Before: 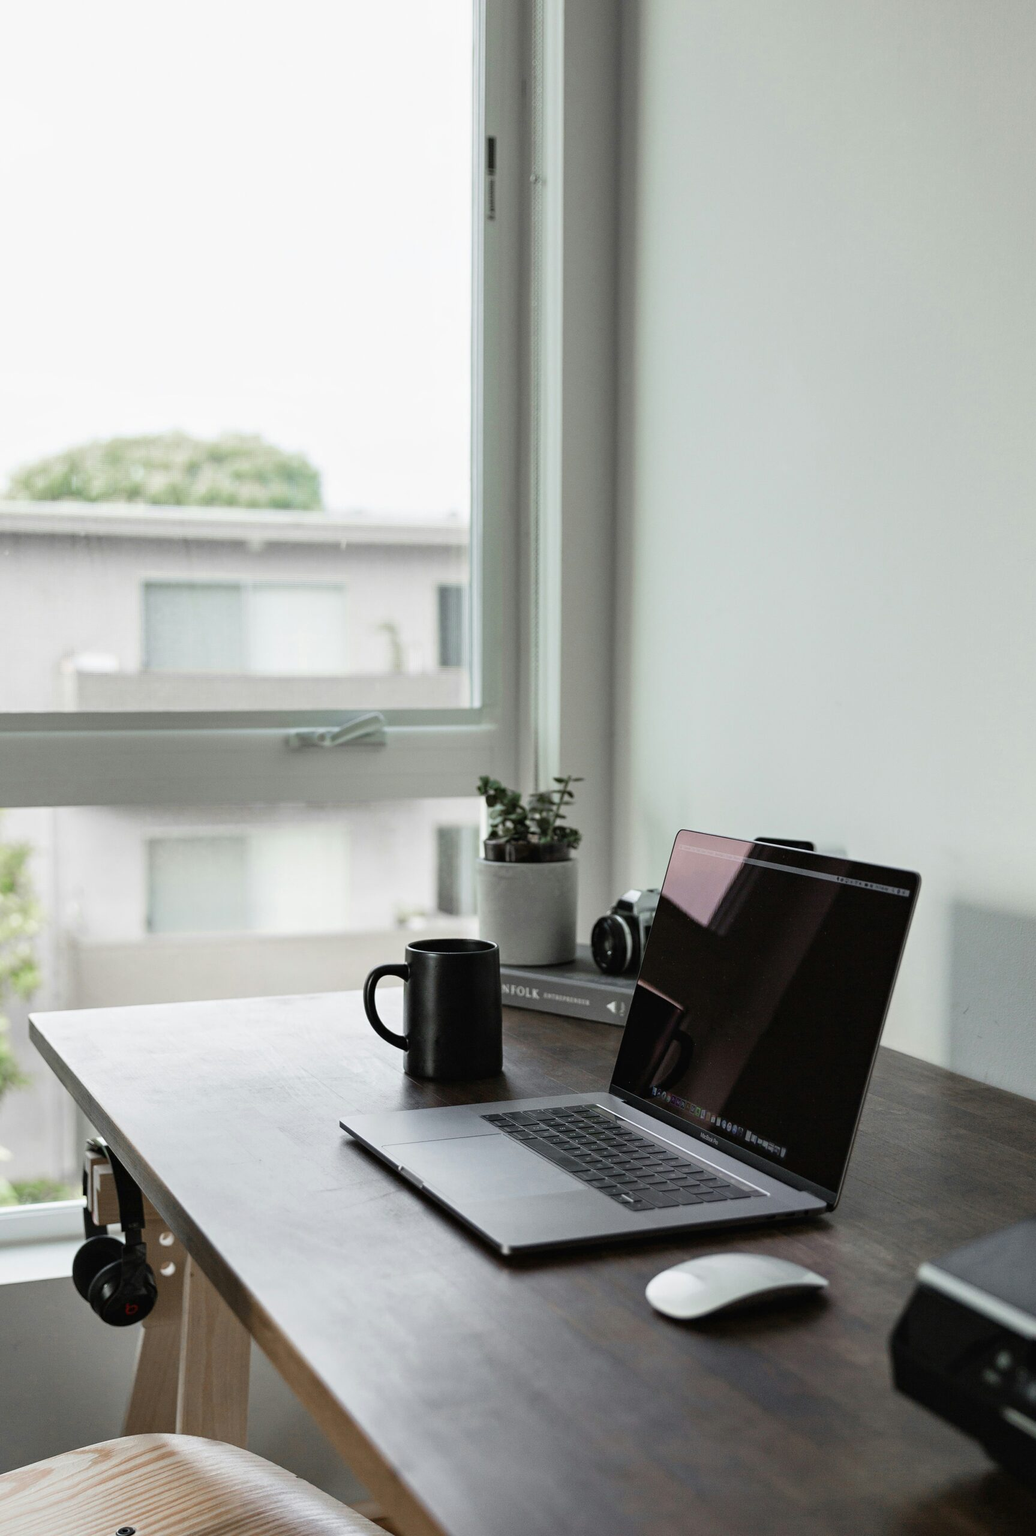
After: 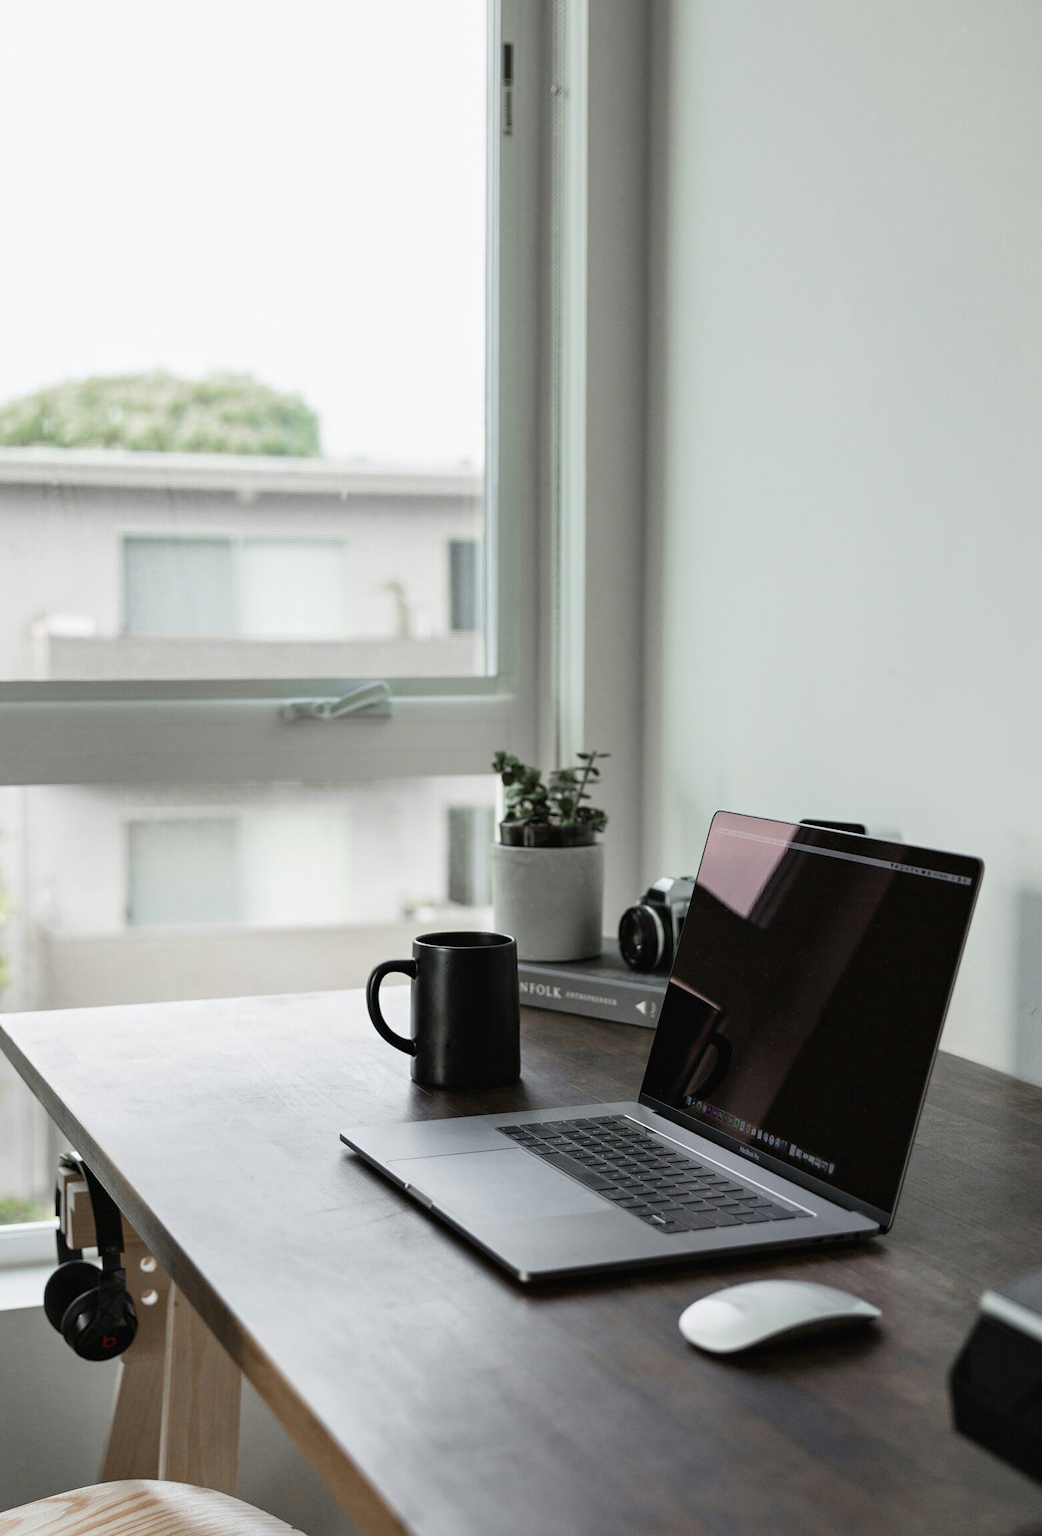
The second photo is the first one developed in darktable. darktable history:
crop: left 3.231%, top 6.379%, right 5.975%, bottom 3.311%
